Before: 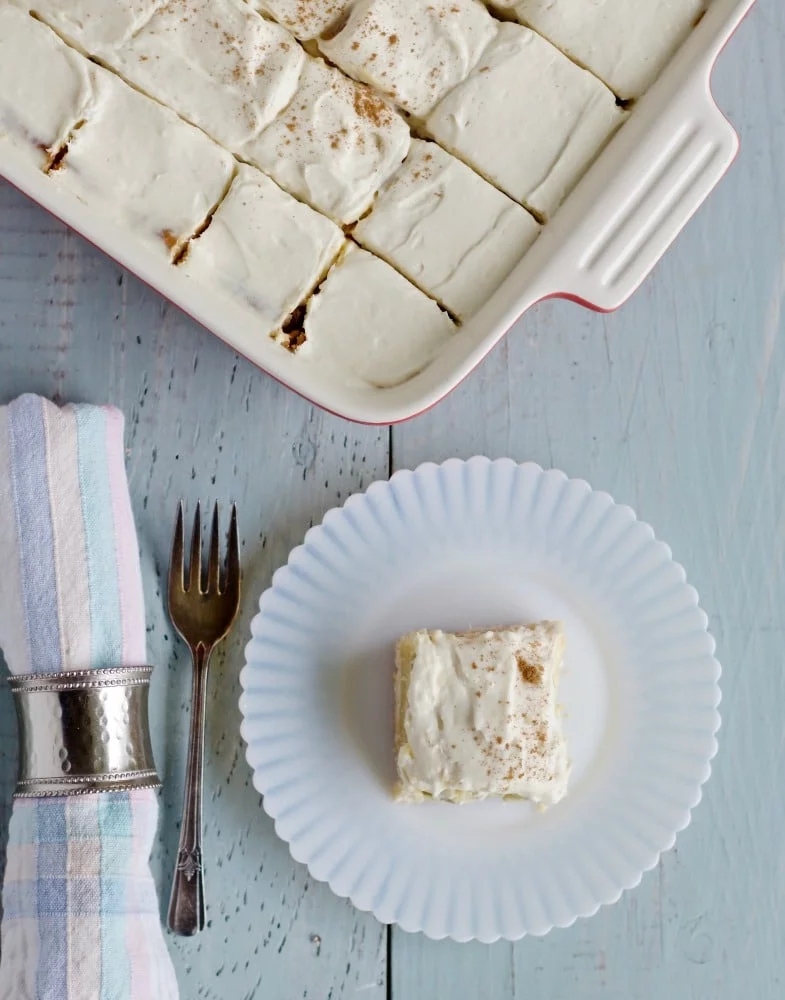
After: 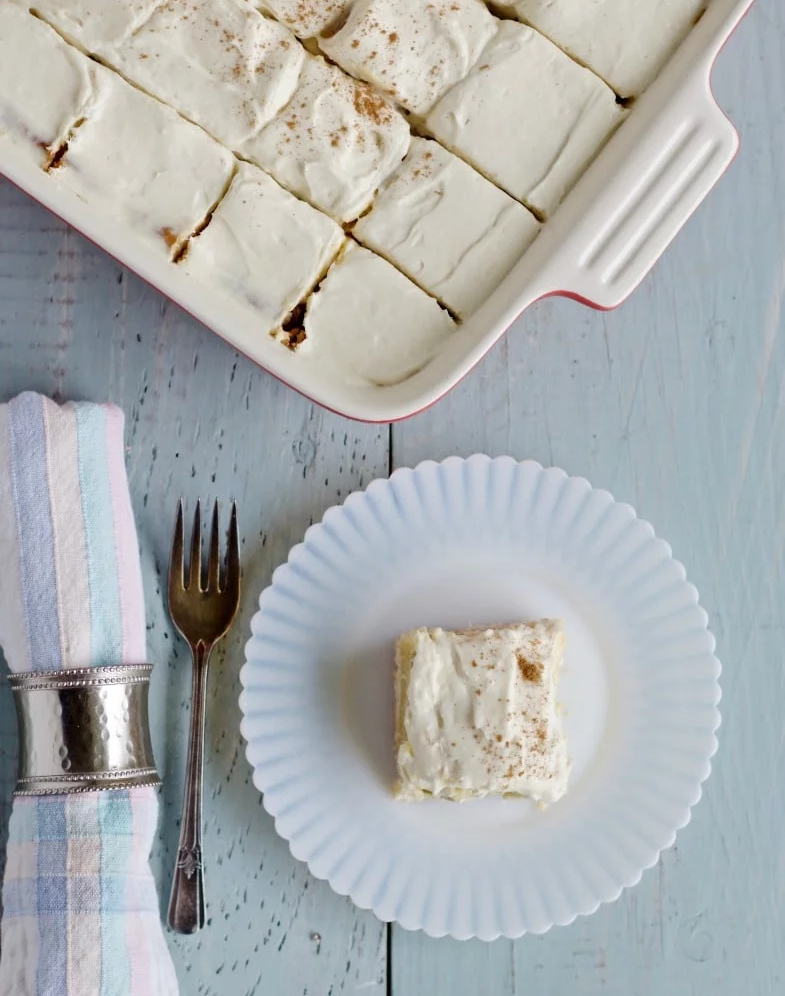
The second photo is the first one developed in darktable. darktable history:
crop: top 0.231%, bottom 0.166%
